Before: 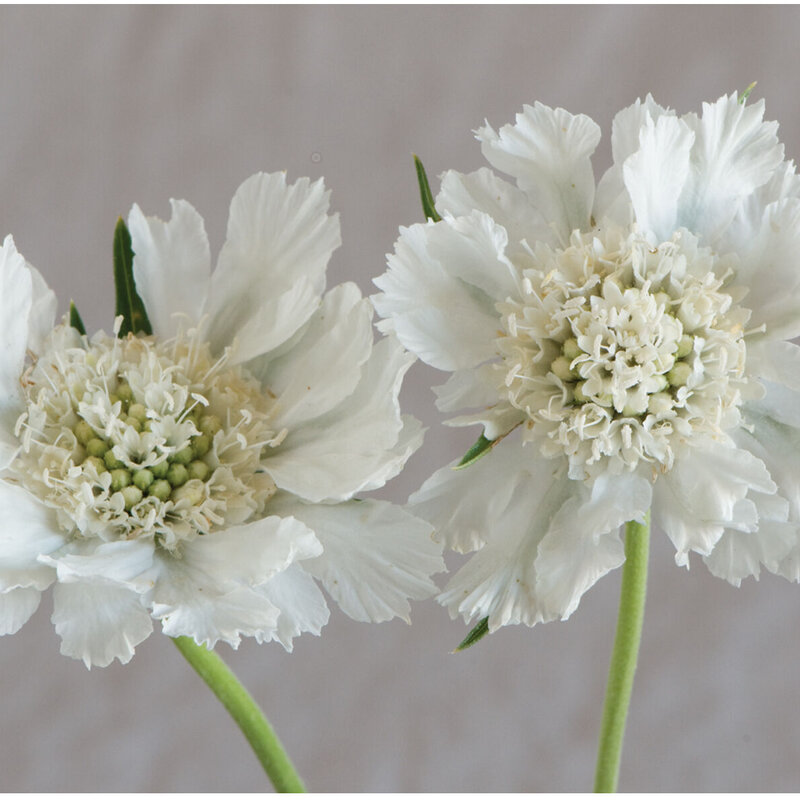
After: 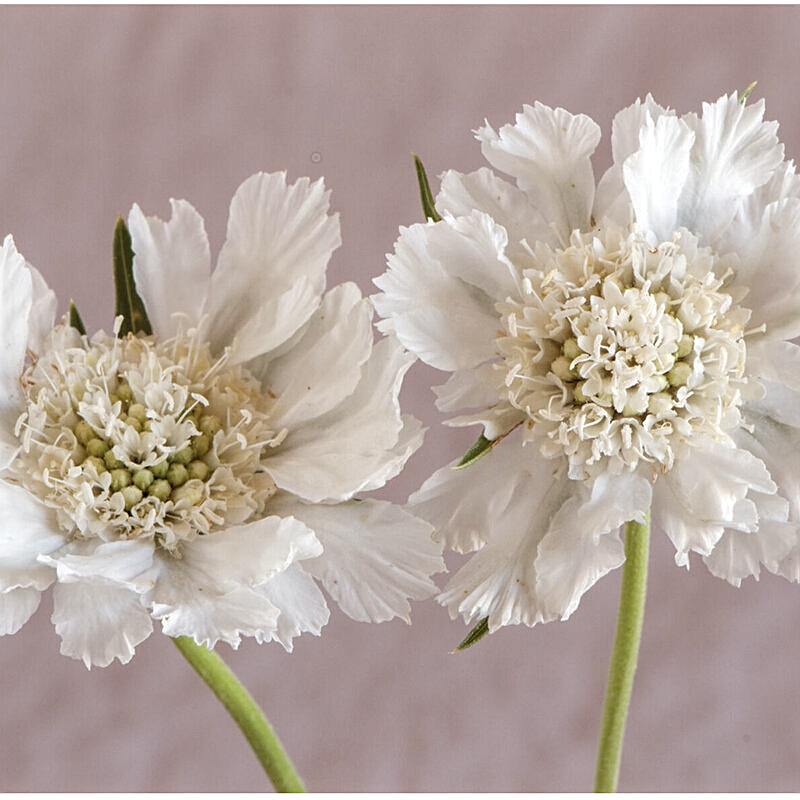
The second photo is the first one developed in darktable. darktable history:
sharpen: on, module defaults
rgb levels: mode RGB, independent channels, levels [[0, 0.474, 1], [0, 0.5, 1], [0, 0.5, 1]]
local contrast: highlights 99%, shadows 86%, detail 160%, midtone range 0.2
